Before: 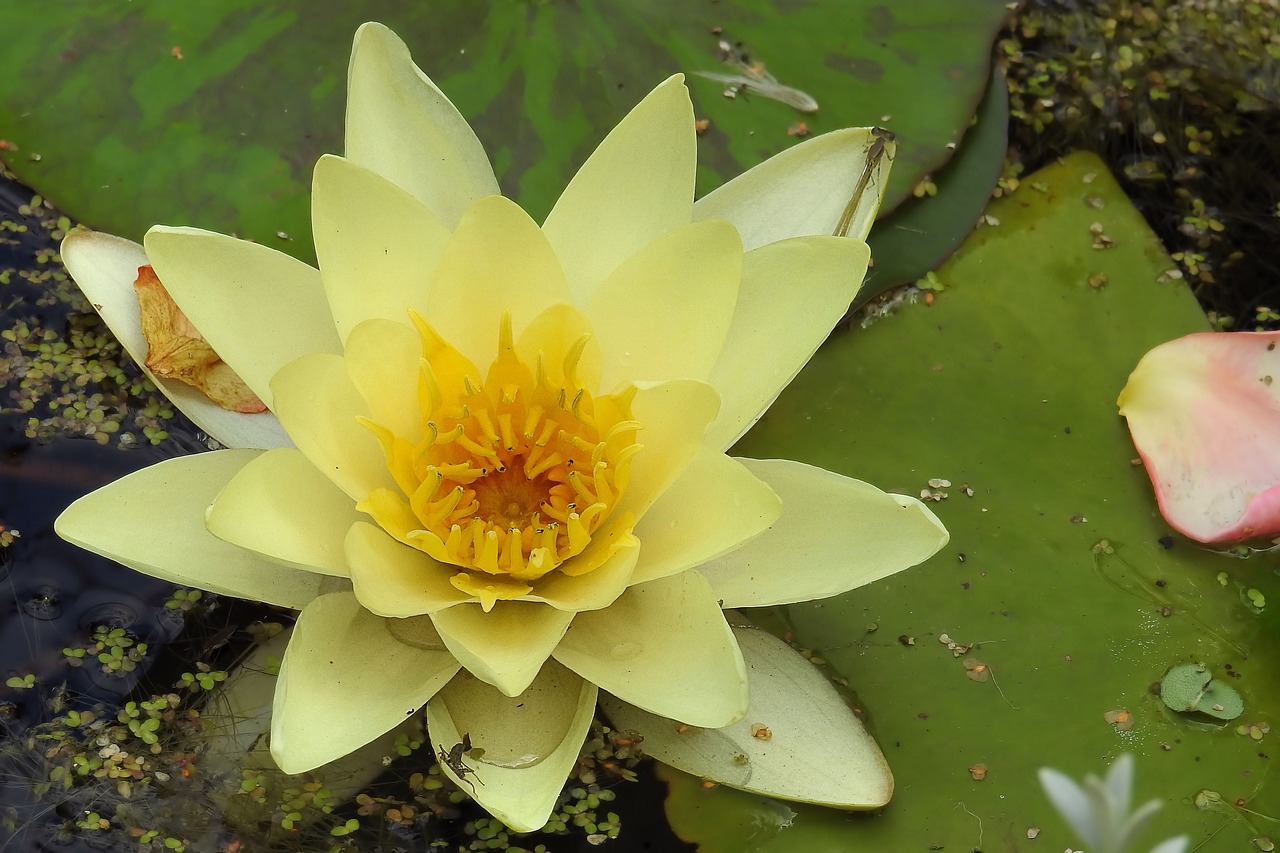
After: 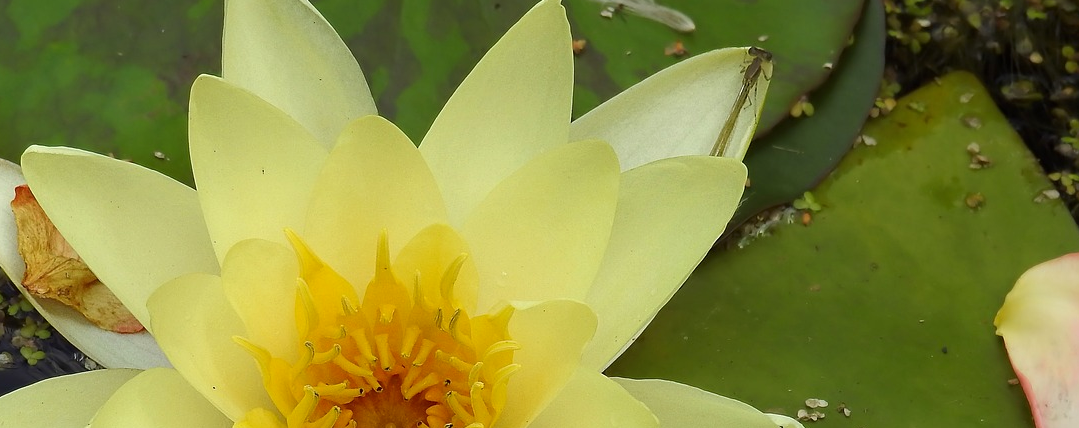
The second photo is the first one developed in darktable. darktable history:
crop and rotate: left 9.622%, top 9.383%, right 6.047%, bottom 40.43%
contrast brightness saturation: contrast 0.033, brightness -0.036
